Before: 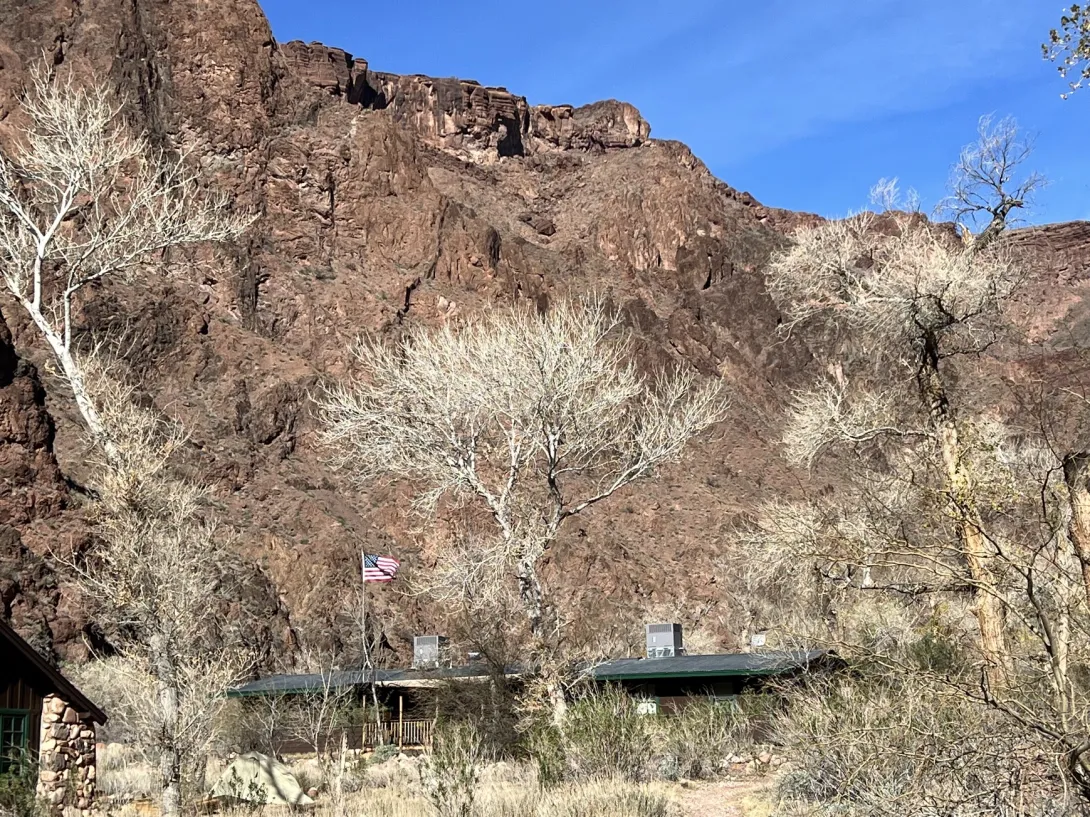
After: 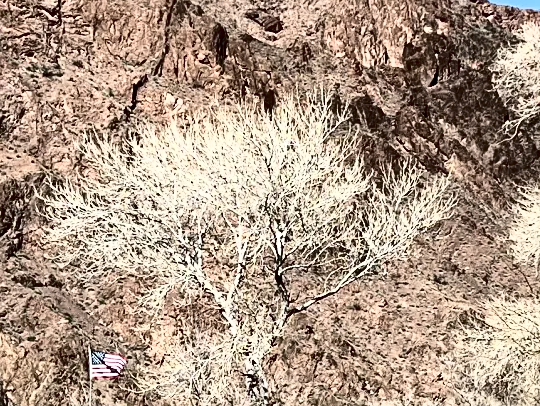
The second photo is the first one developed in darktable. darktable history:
crop: left 25.135%, top 24.852%, right 25.269%, bottom 25.394%
haze removal: compatibility mode true, adaptive false
tone curve: curves: ch0 [(0, 0) (0.003, 0.01) (0.011, 0.01) (0.025, 0.011) (0.044, 0.014) (0.069, 0.018) (0.1, 0.022) (0.136, 0.026) (0.177, 0.035) (0.224, 0.051) (0.277, 0.085) (0.335, 0.158) (0.399, 0.299) (0.468, 0.457) (0.543, 0.634) (0.623, 0.801) (0.709, 0.904) (0.801, 0.963) (0.898, 0.986) (1, 1)], color space Lab, independent channels, preserve colors none
sharpen: amount 0.206
